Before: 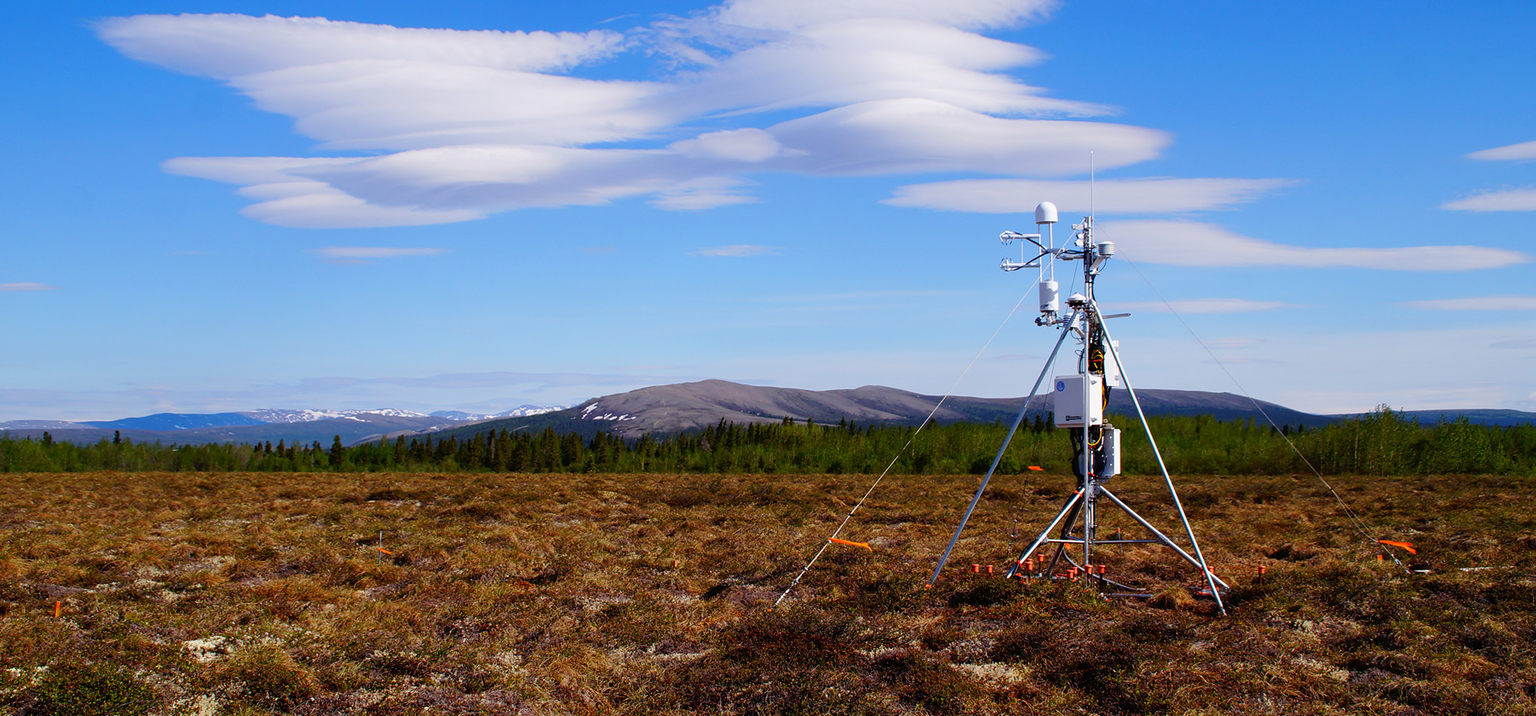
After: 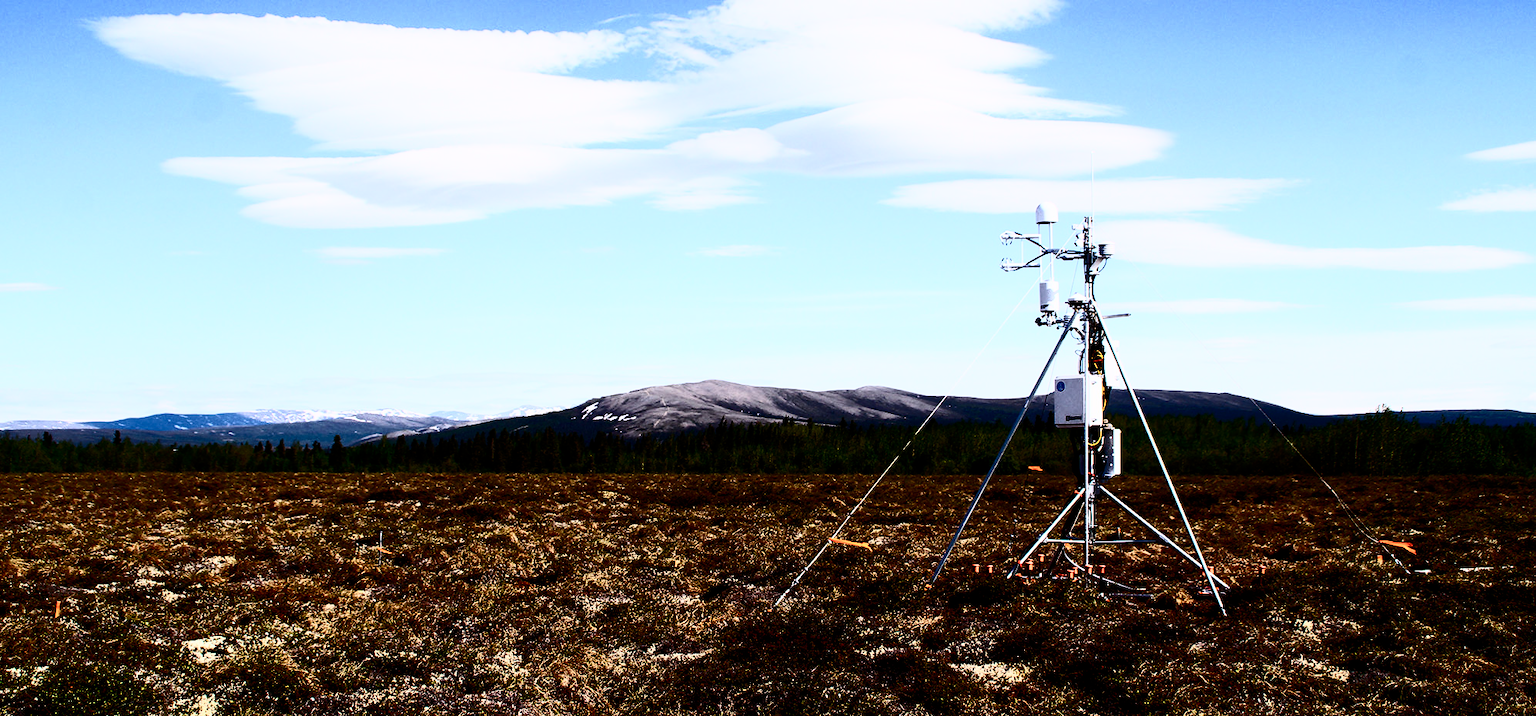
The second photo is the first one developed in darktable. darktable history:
filmic rgb: black relative exposure -5 EV, hardness 2.88, contrast 1.3, highlights saturation mix -10%
contrast brightness saturation: contrast 0.93, brightness 0.2
